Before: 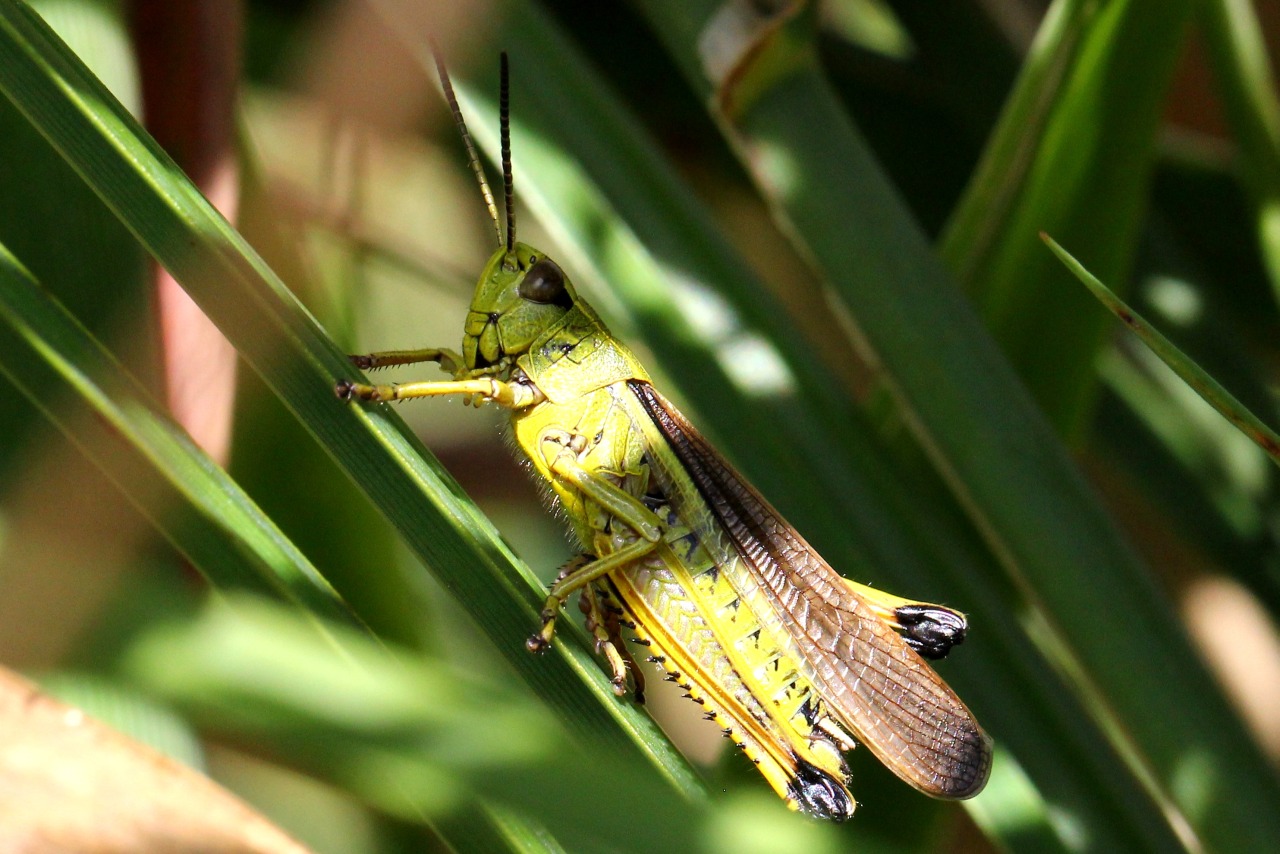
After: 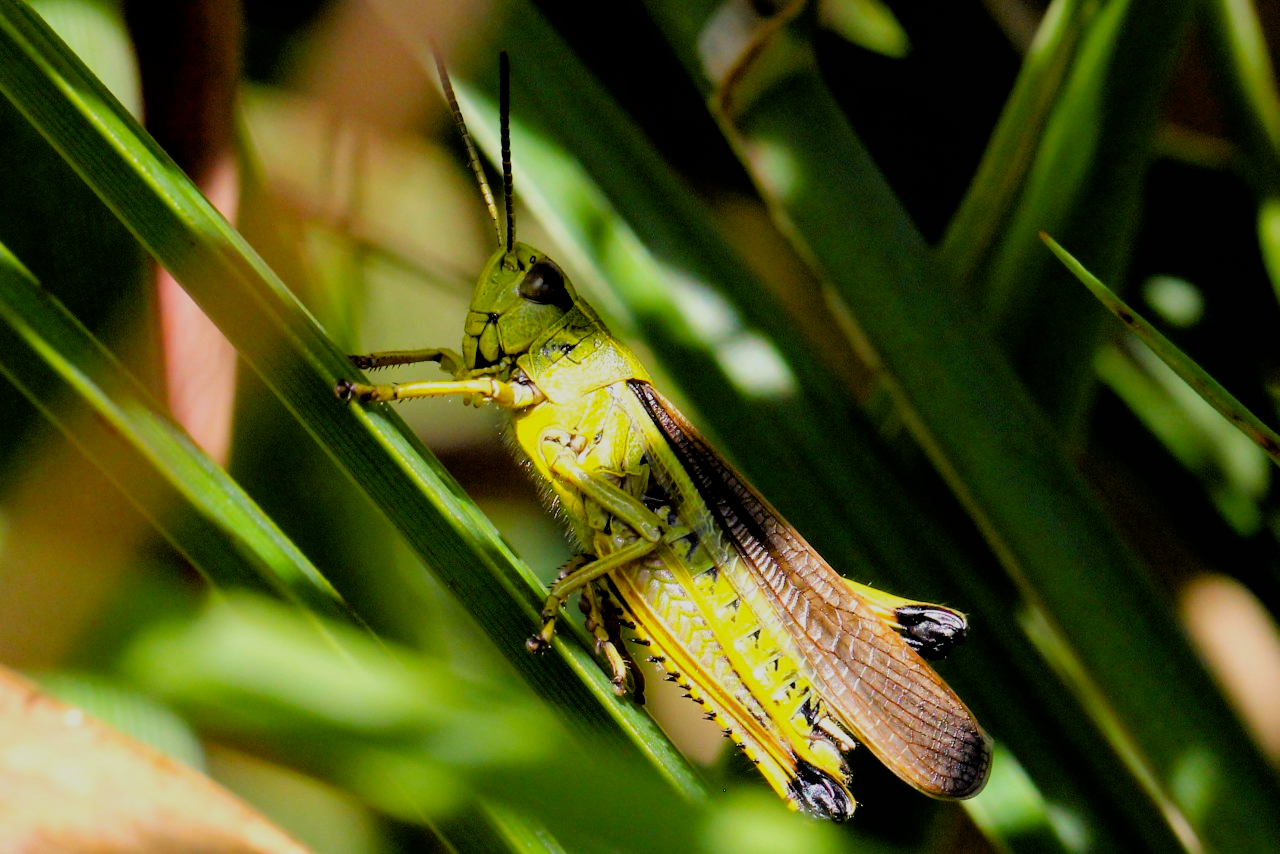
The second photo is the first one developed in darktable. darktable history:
tone equalizer: -8 EV 0.24 EV, -7 EV 0.433 EV, -6 EV 0.455 EV, -5 EV 0.268 EV, -3 EV -0.251 EV, -2 EV -0.435 EV, -1 EV -0.393 EV, +0 EV -0.228 EV, edges refinement/feathering 500, mask exposure compensation -1.57 EV, preserve details no
color balance rgb: power › hue 212.9°, linear chroma grading › global chroma 9.793%, perceptual saturation grading › global saturation 9.789%, perceptual brilliance grading › global brilliance 3%, perceptual brilliance grading › highlights -2.434%, perceptual brilliance grading › shadows 2.626%, global vibrance 20%
filmic rgb: black relative exposure -5.02 EV, white relative exposure 3.99 EV, threshold 5.99 EV, hardness 2.9, contrast 1.299, highlights saturation mix -29.61%, enable highlight reconstruction true
exposure: black level correction 0.004, exposure 0.015 EV, compensate exposure bias true, compensate highlight preservation false
